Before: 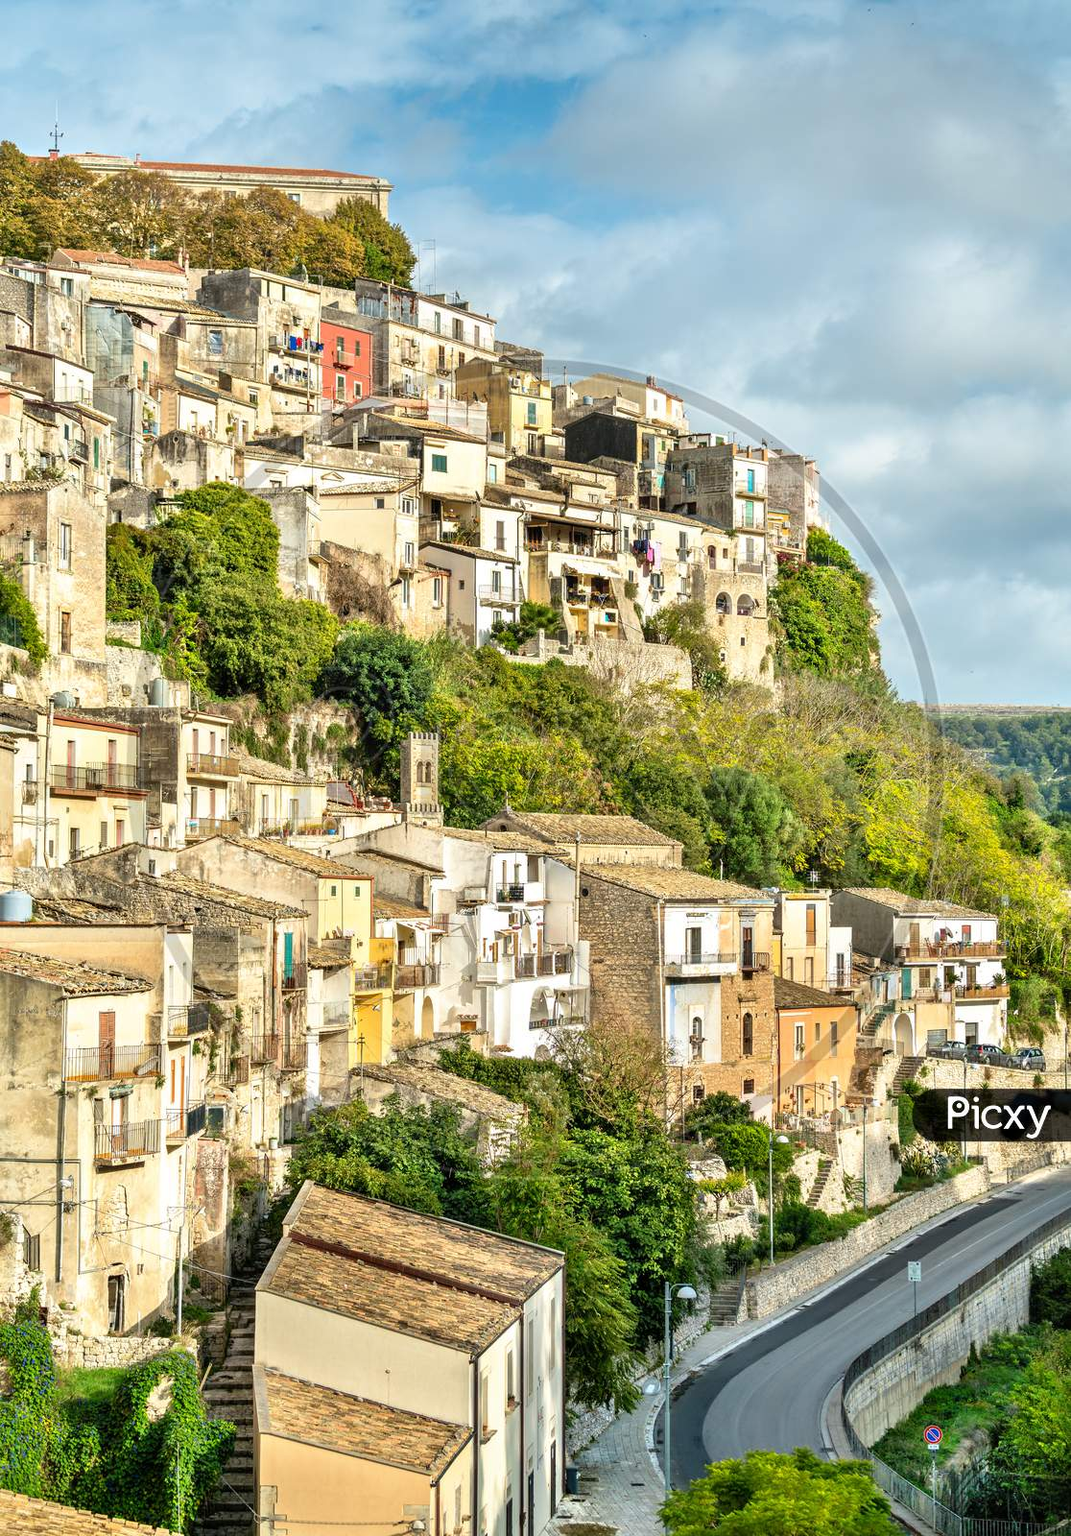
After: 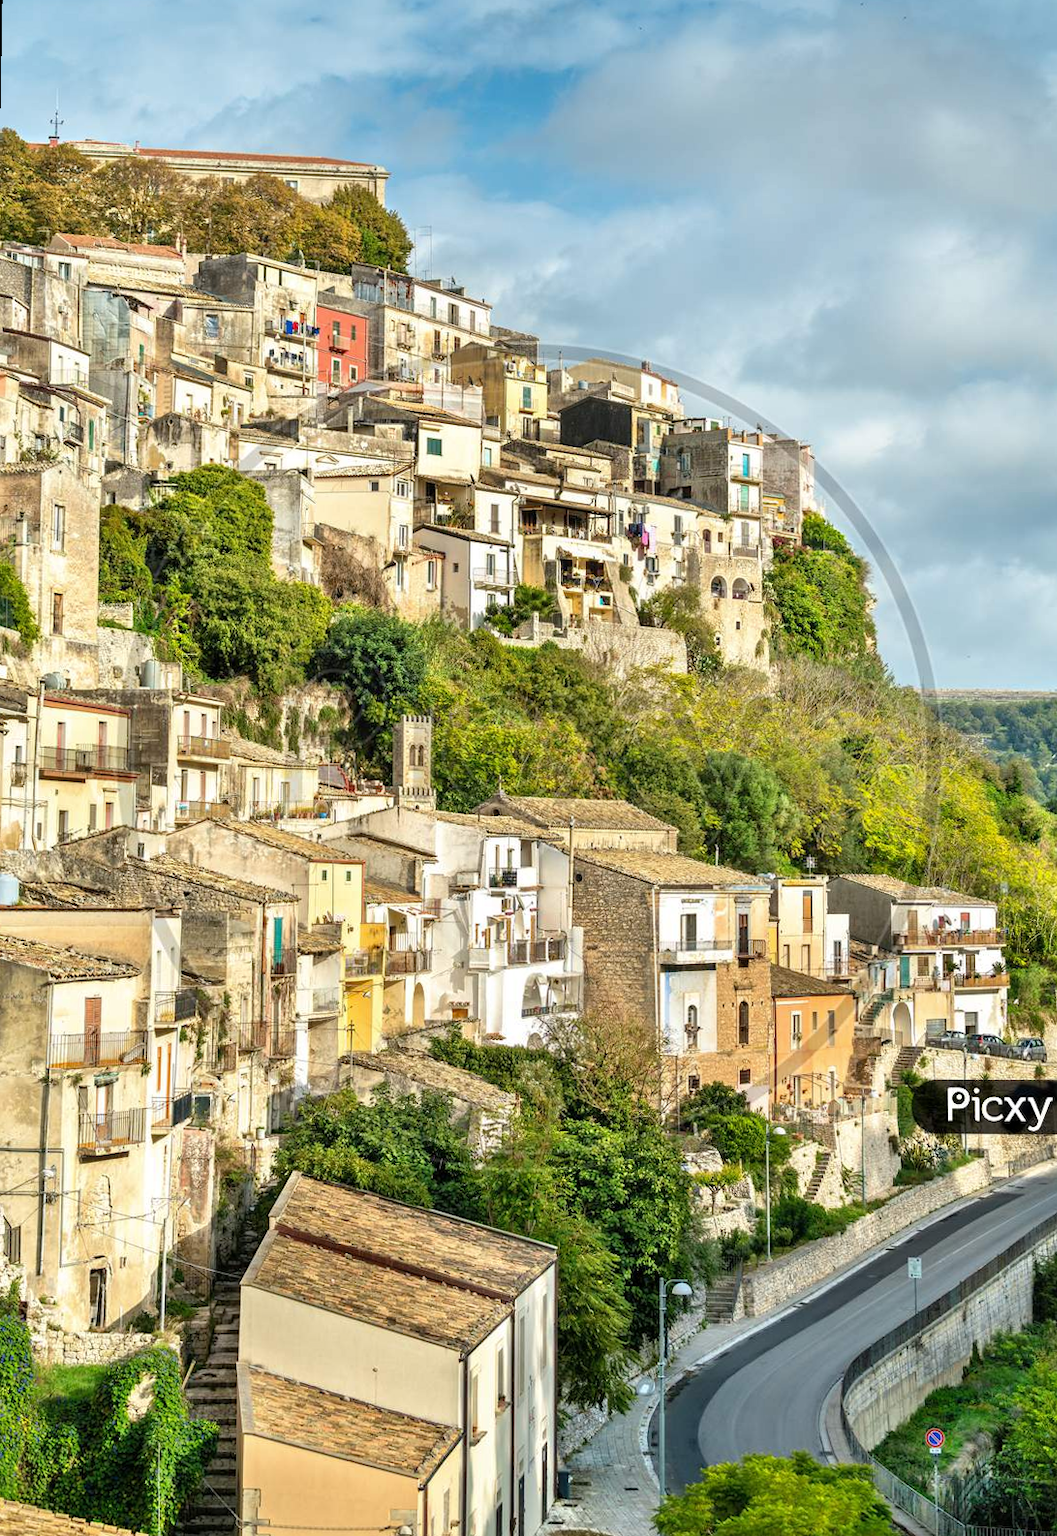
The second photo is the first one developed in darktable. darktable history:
shadows and highlights: radius 125.46, shadows 21.19, highlights -21.19, low approximation 0.01
rotate and perspective: rotation 0.226°, lens shift (vertical) -0.042, crop left 0.023, crop right 0.982, crop top 0.006, crop bottom 0.994
